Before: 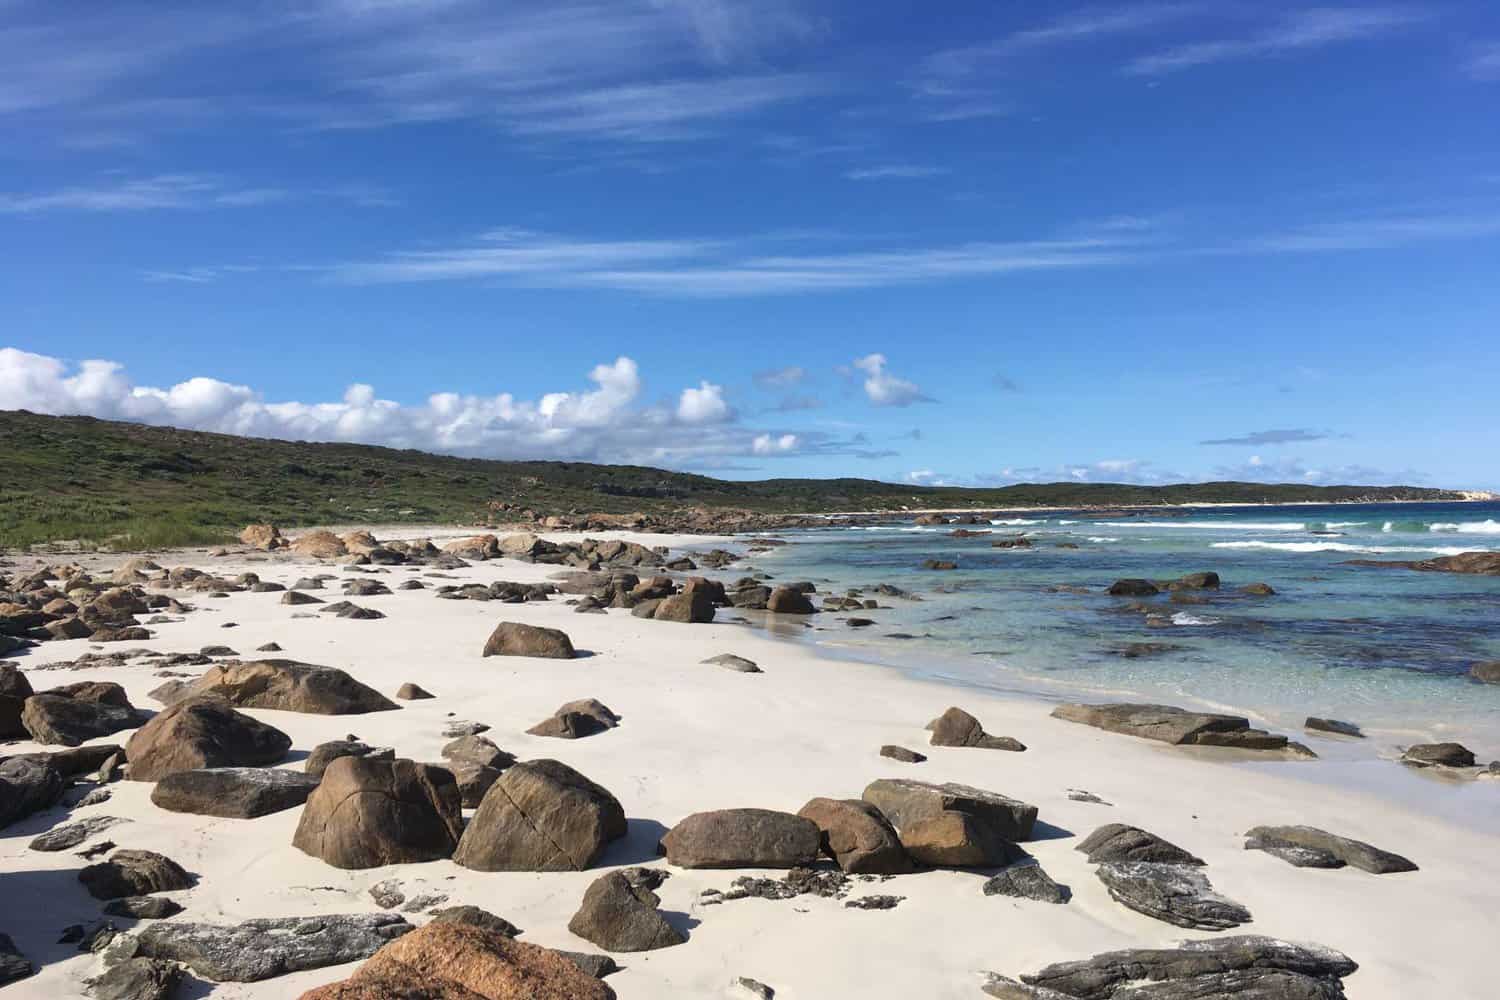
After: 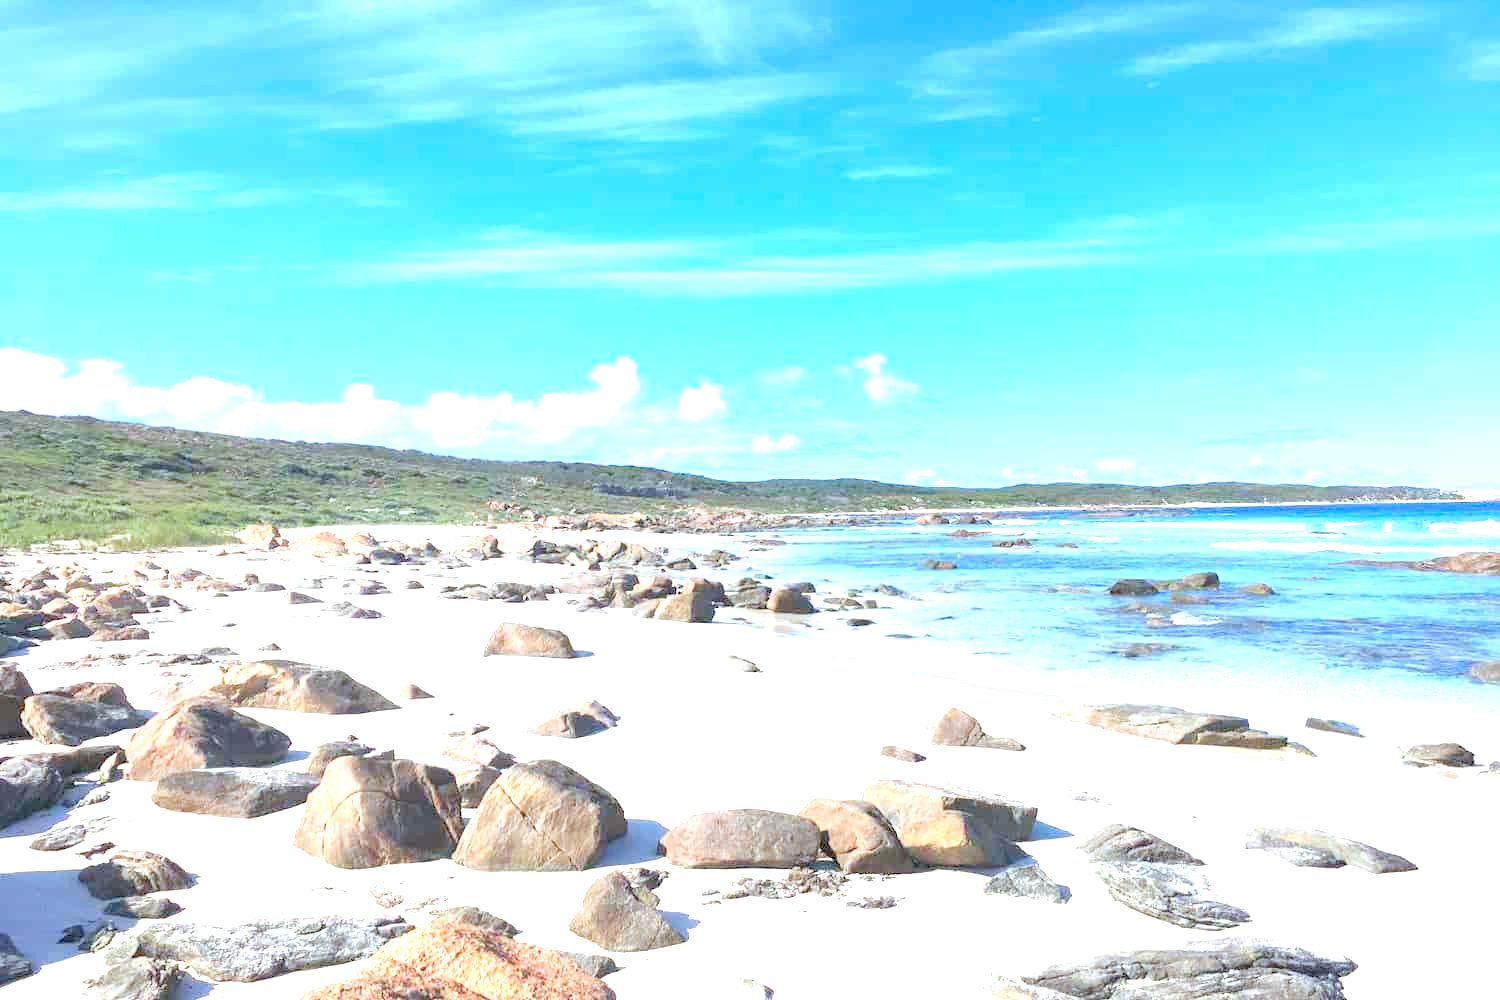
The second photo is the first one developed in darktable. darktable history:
color correction: highlights a* -4.18, highlights b* -10.81
exposure: black level correction 0, exposure 1.9 EV, compensate highlight preservation false
levels: levels [0.072, 0.414, 0.976]
